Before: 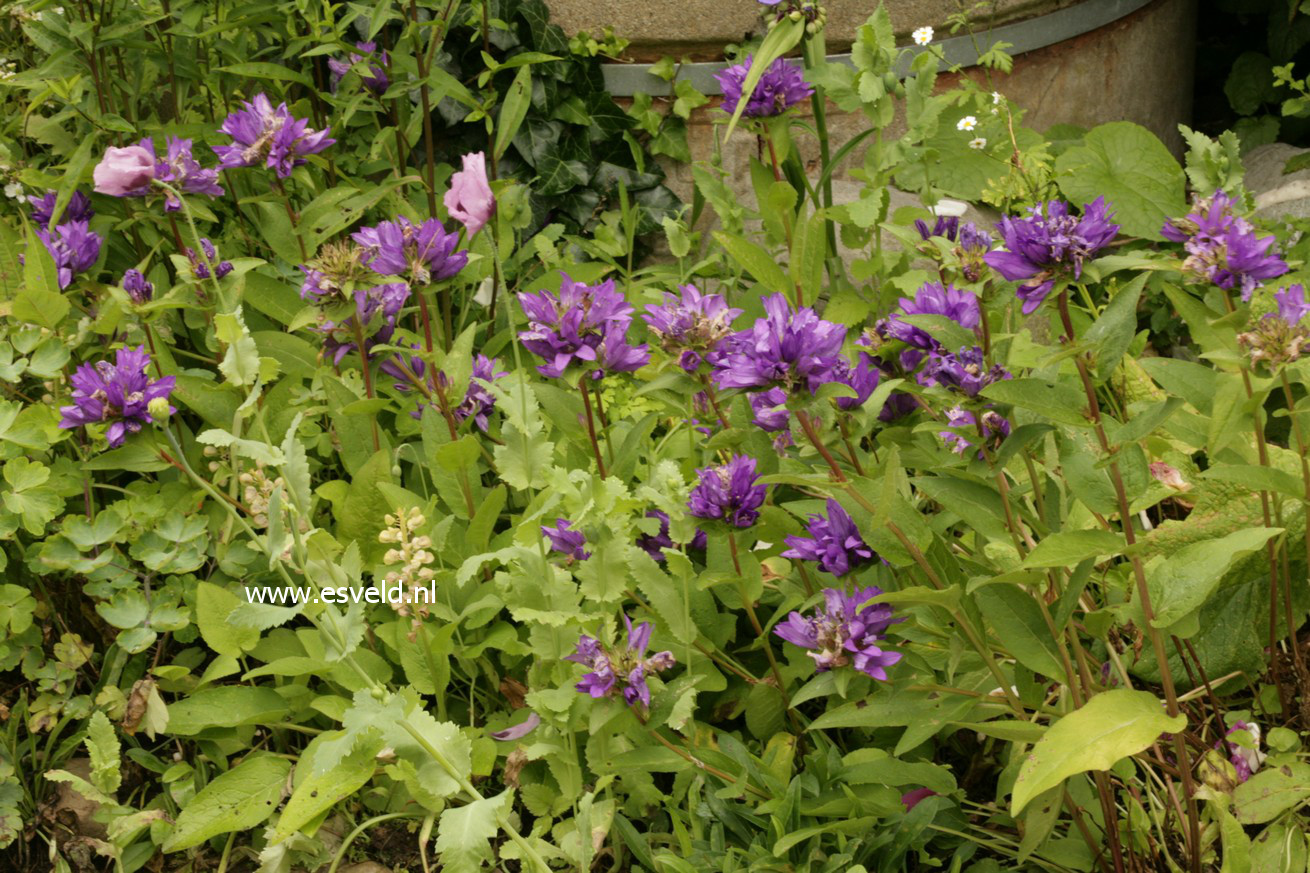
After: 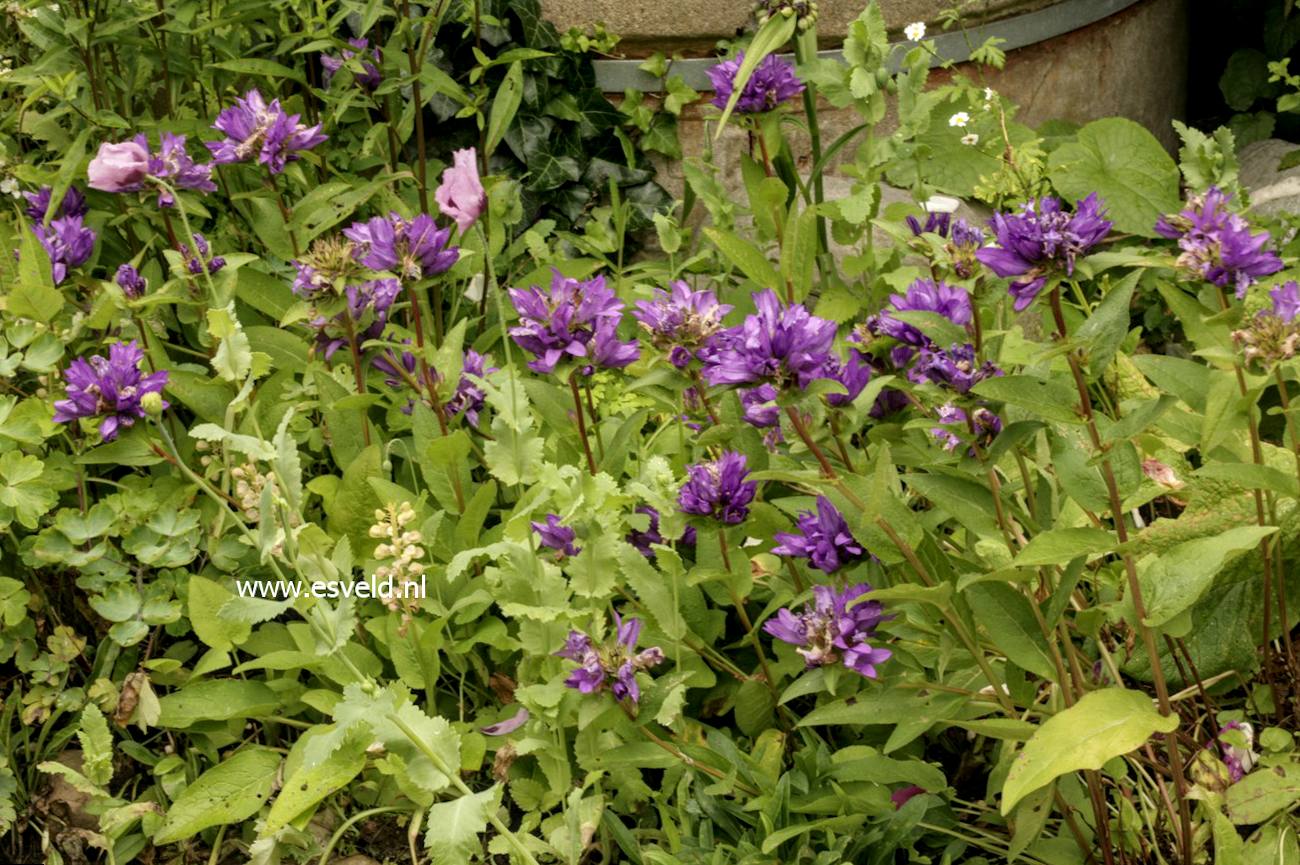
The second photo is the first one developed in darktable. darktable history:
local contrast: detail 130%
rotate and perspective: rotation 0.192°, lens shift (horizontal) -0.015, crop left 0.005, crop right 0.996, crop top 0.006, crop bottom 0.99
shadows and highlights: shadows 12, white point adjustment 1.2, highlights -0.36, soften with gaussian
